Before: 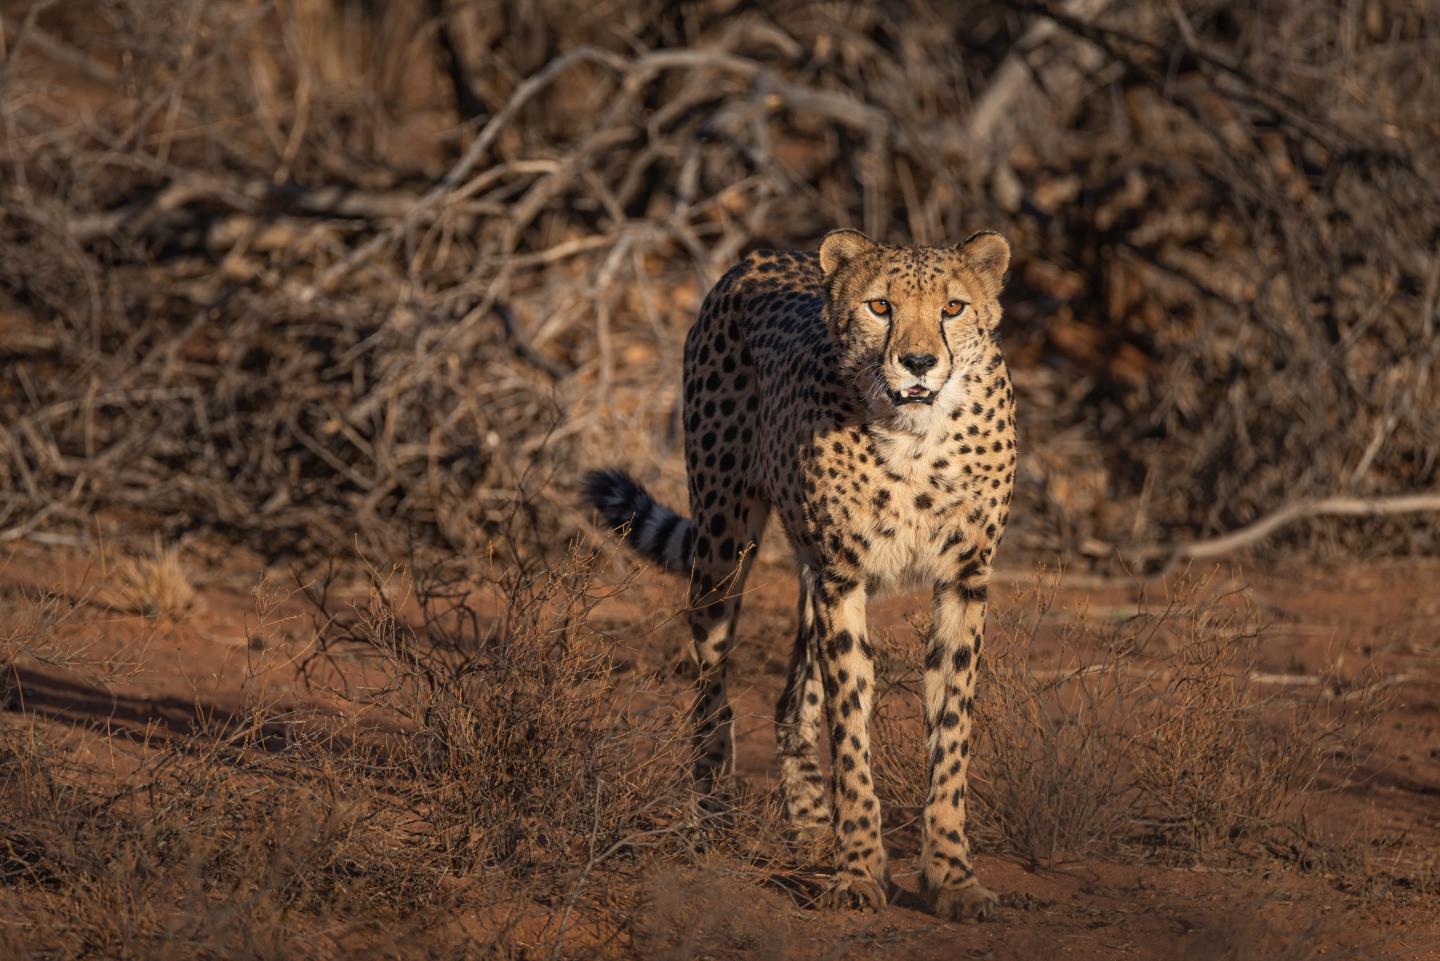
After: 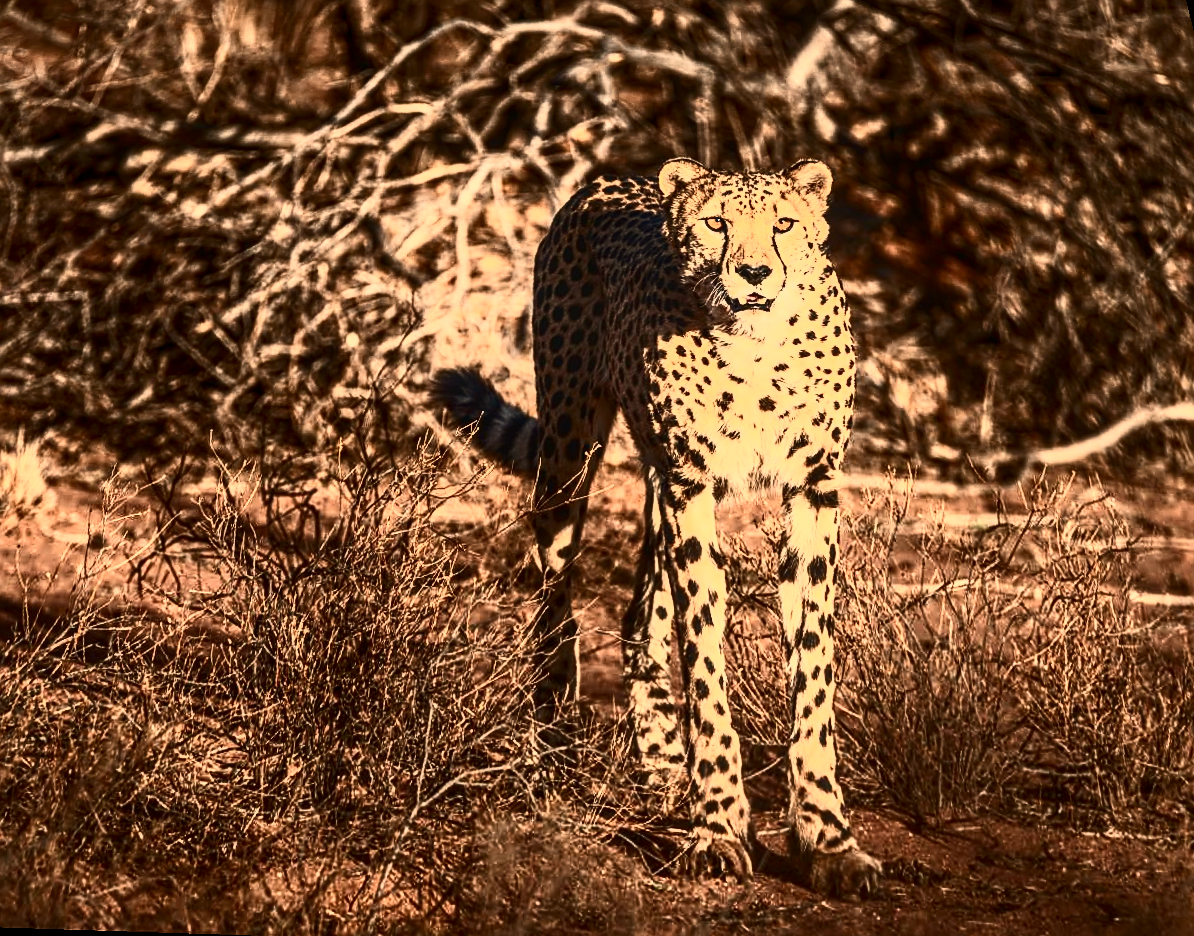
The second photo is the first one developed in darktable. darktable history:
sharpen: on, module defaults
white balance: red 1.123, blue 0.83
rotate and perspective: rotation 0.72°, lens shift (vertical) -0.352, lens shift (horizontal) -0.051, crop left 0.152, crop right 0.859, crop top 0.019, crop bottom 0.964
exposure: black level correction 0, exposure 0.5 EV, compensate highlight preservation false
local contrast: on, module defaults
contrast brightness saturation: contrast 0.93, brightness 0.2
